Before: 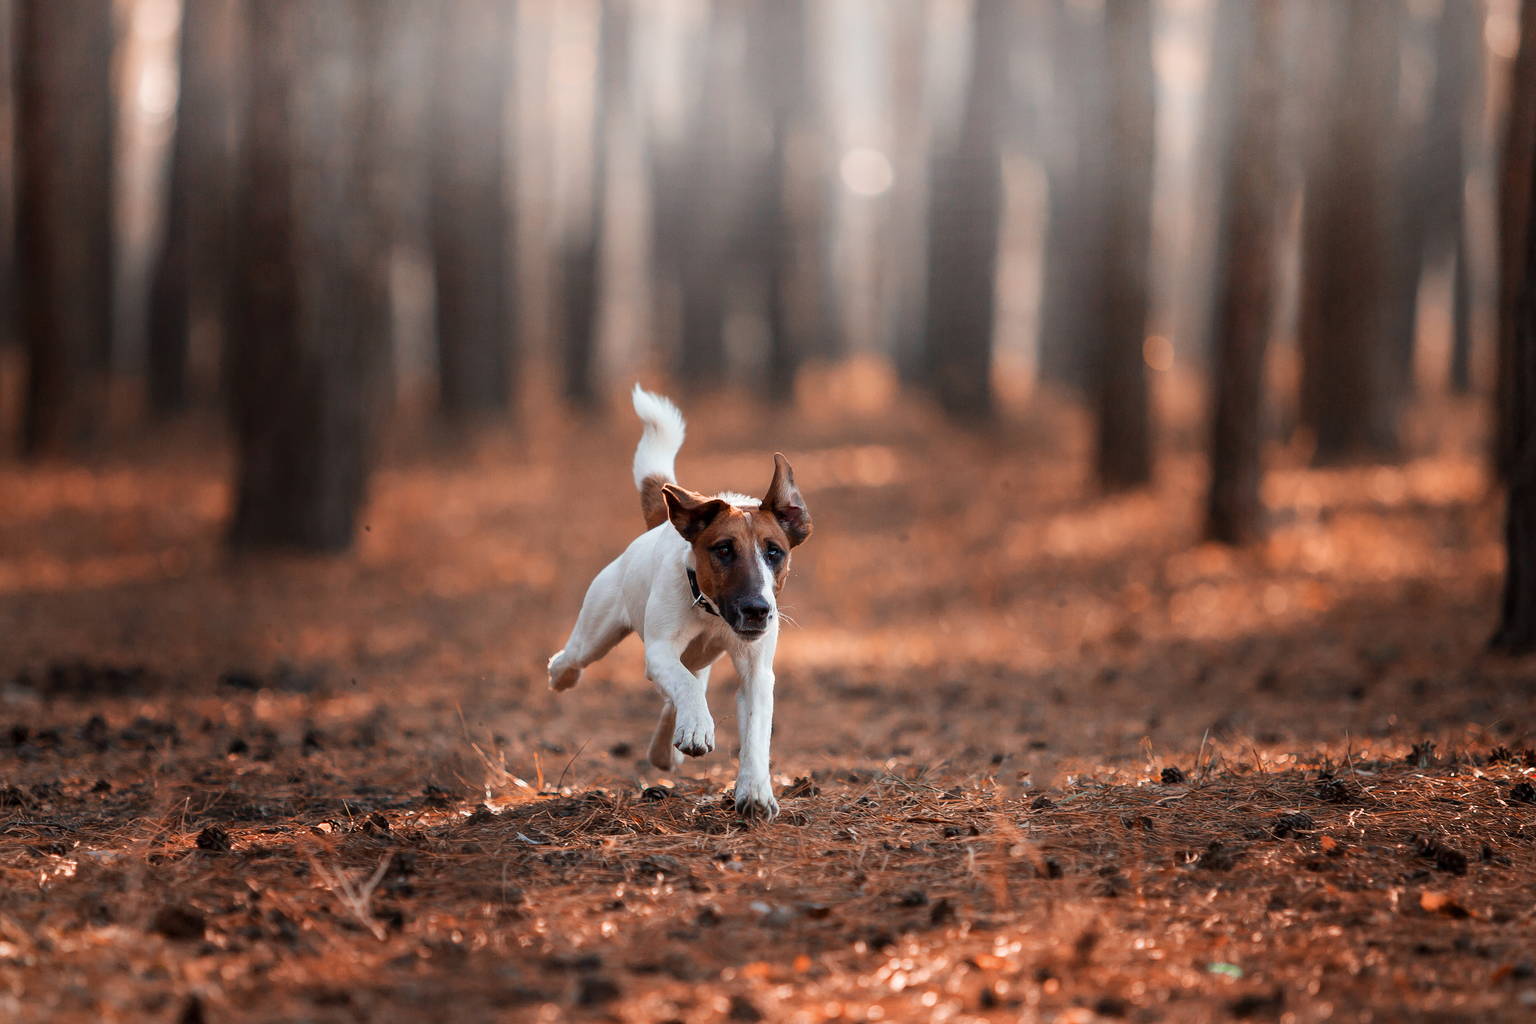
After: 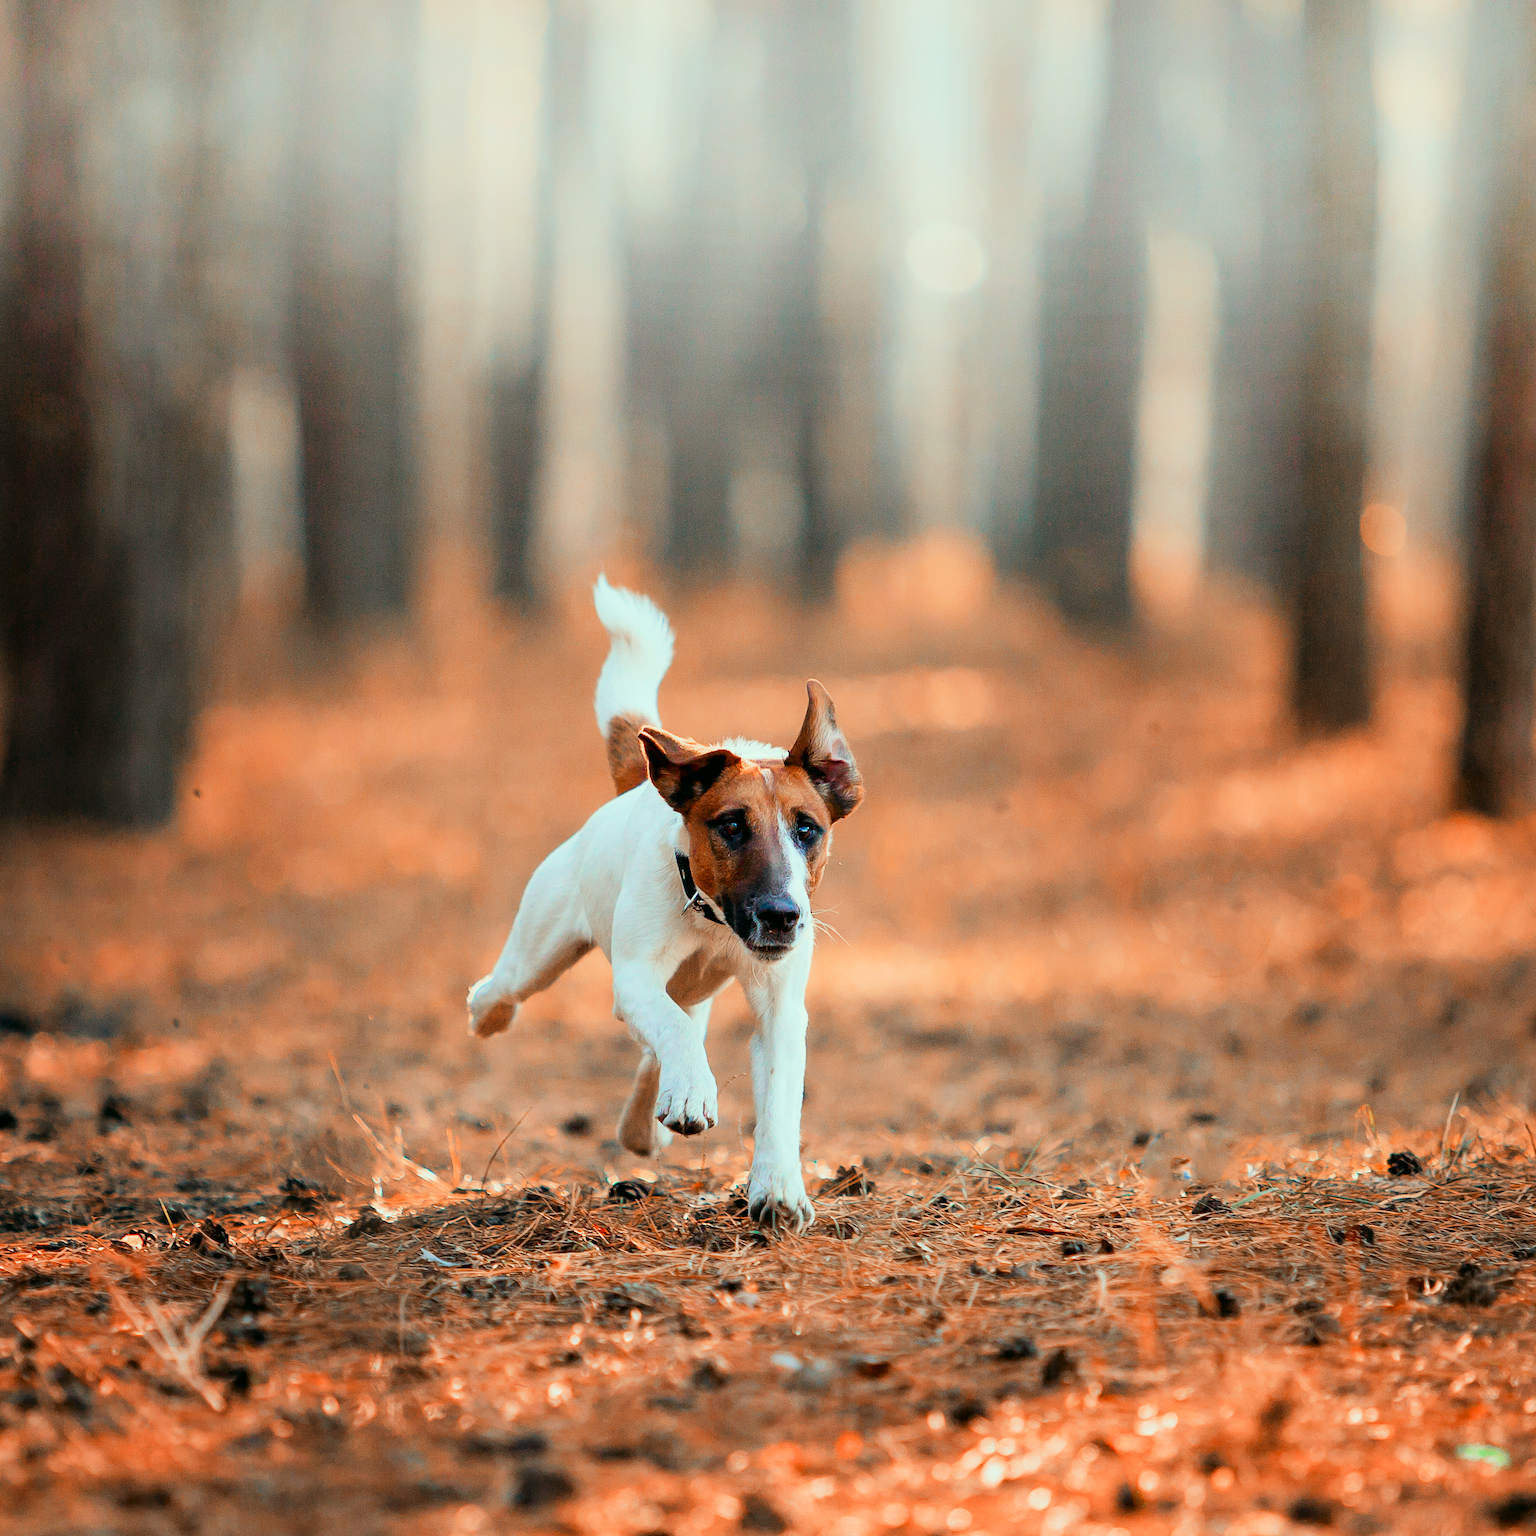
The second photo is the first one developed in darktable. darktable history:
color correction: highlights a* -7.33, highlights b* 1.26, shadows a* -3.55, saturation 1.4
crop: left 15.419%, right 17.914%
filmic rgb: black relative exposure -7.65 EV, white relative exposure 4.56 EV, hardness 3.61, contrast 1.05
exposure: black level correction 0.001, exposure 1.116 EV, compensate highlight preservation false
